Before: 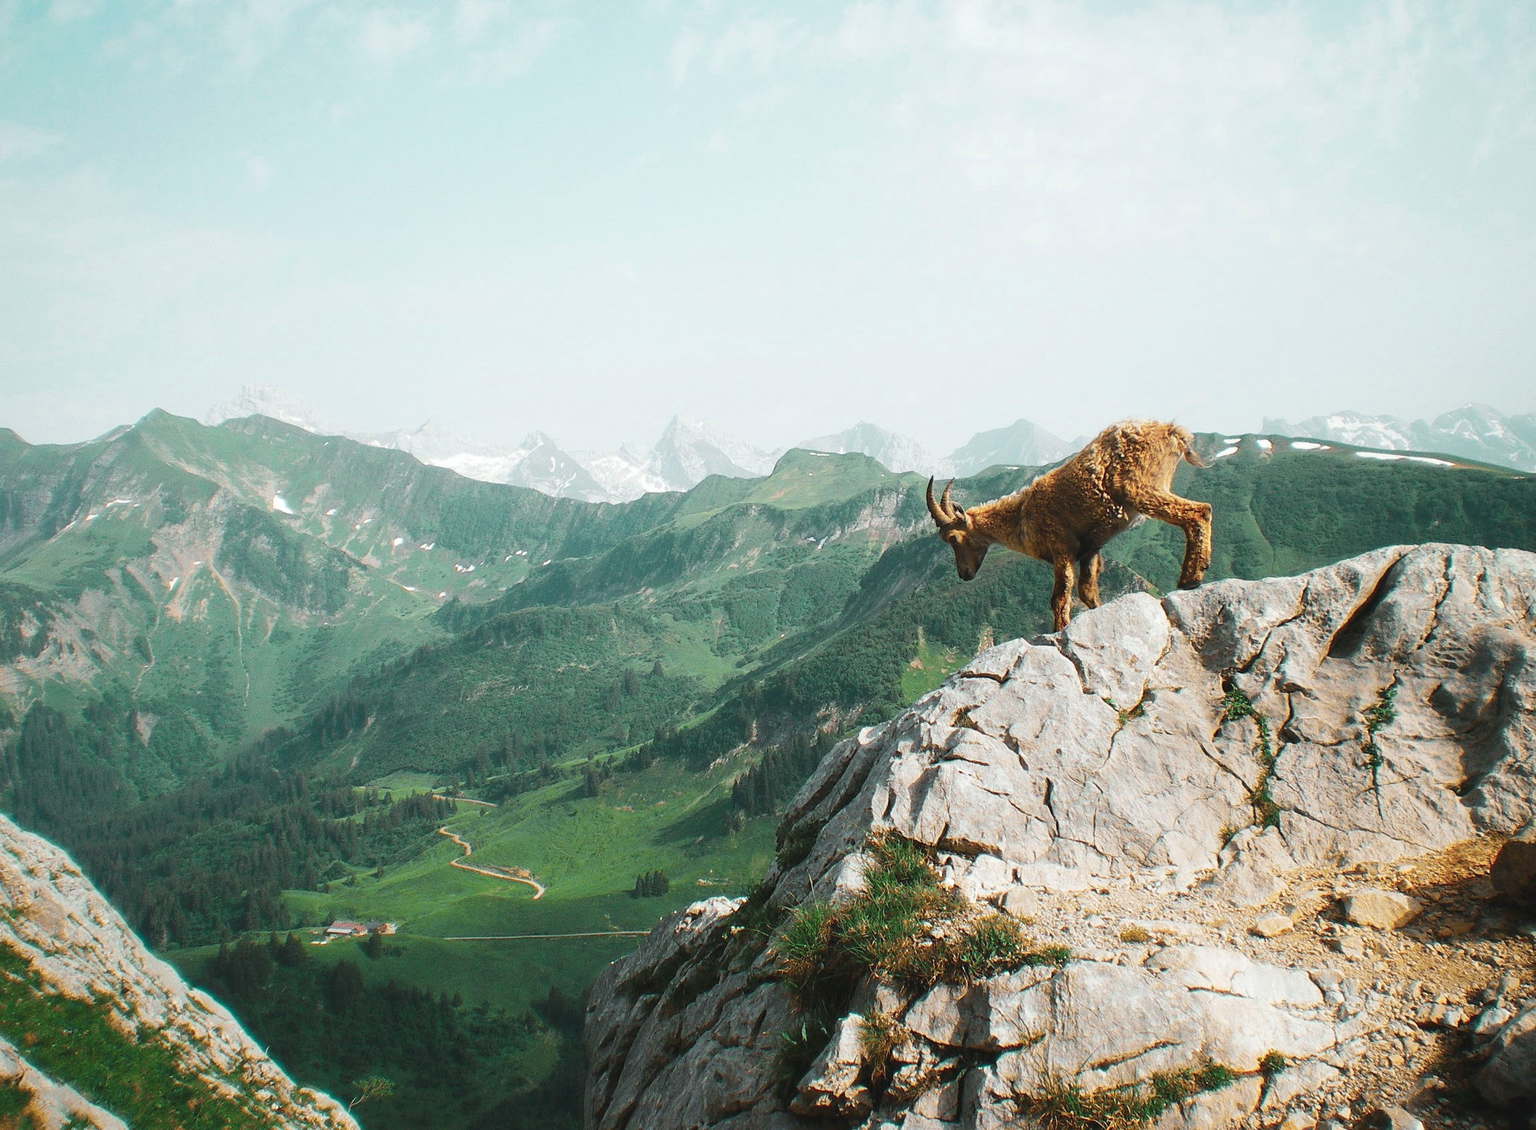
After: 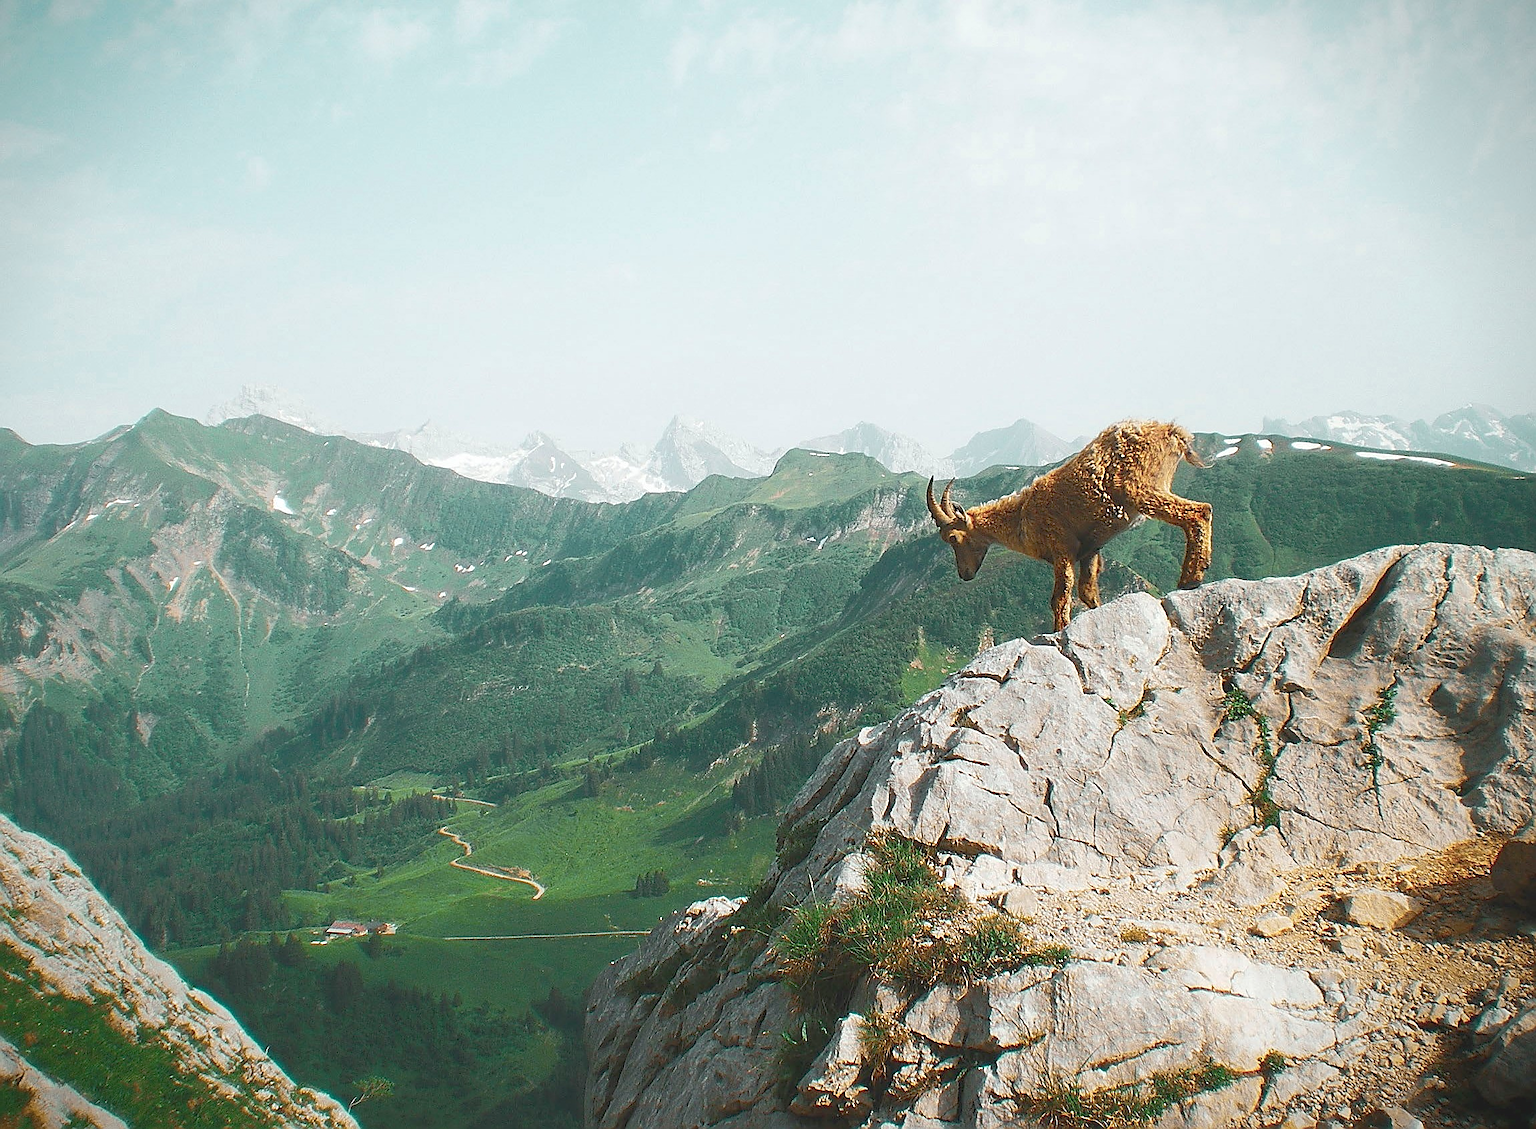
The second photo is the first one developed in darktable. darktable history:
sharpen: radius 1.4, amount 1.25, threshold 0.7
rgb curve: curves: ch0 [(0, 0) (0.072, 0.166) (0.217, 0.293) (0.414, 0.42) (1, 1)], compensate middle gray true, preserve colors basic power
vignetting: fall-off start 97.23%, saturation -0.024, center (-0.033, -0.042), width/height ratio 1.179, unbound false
